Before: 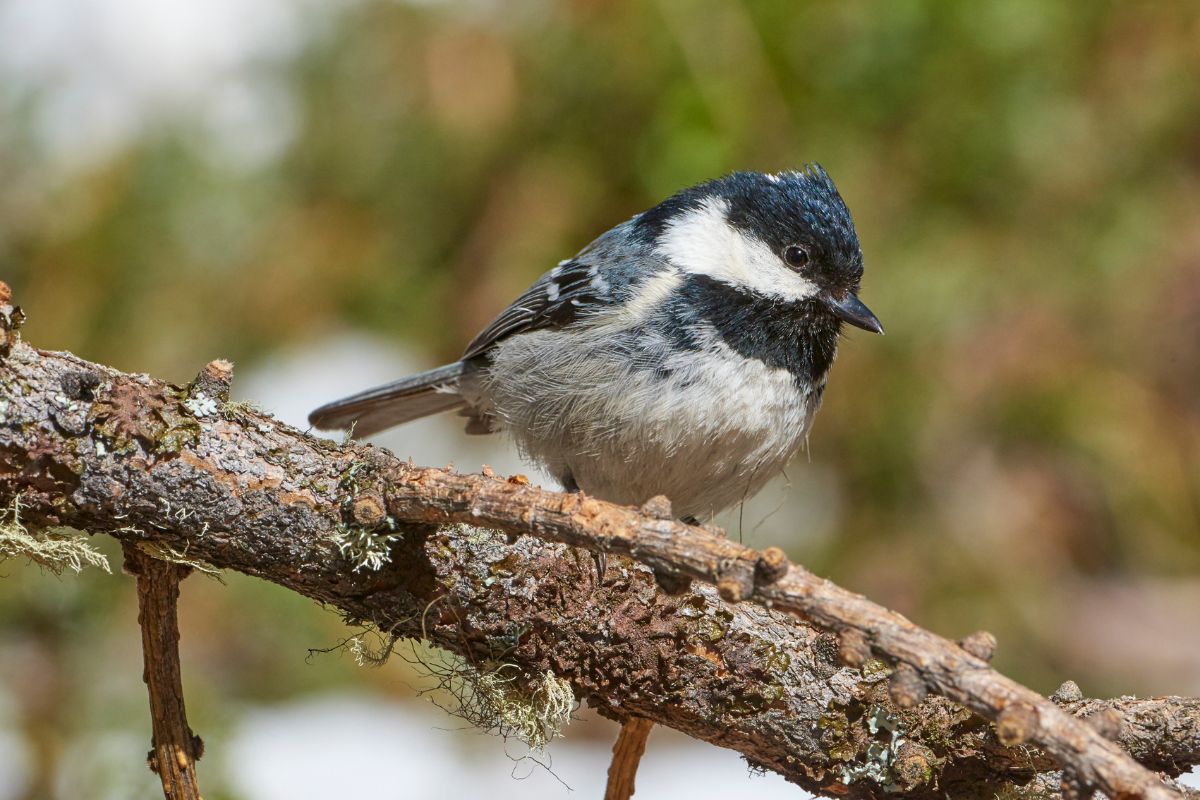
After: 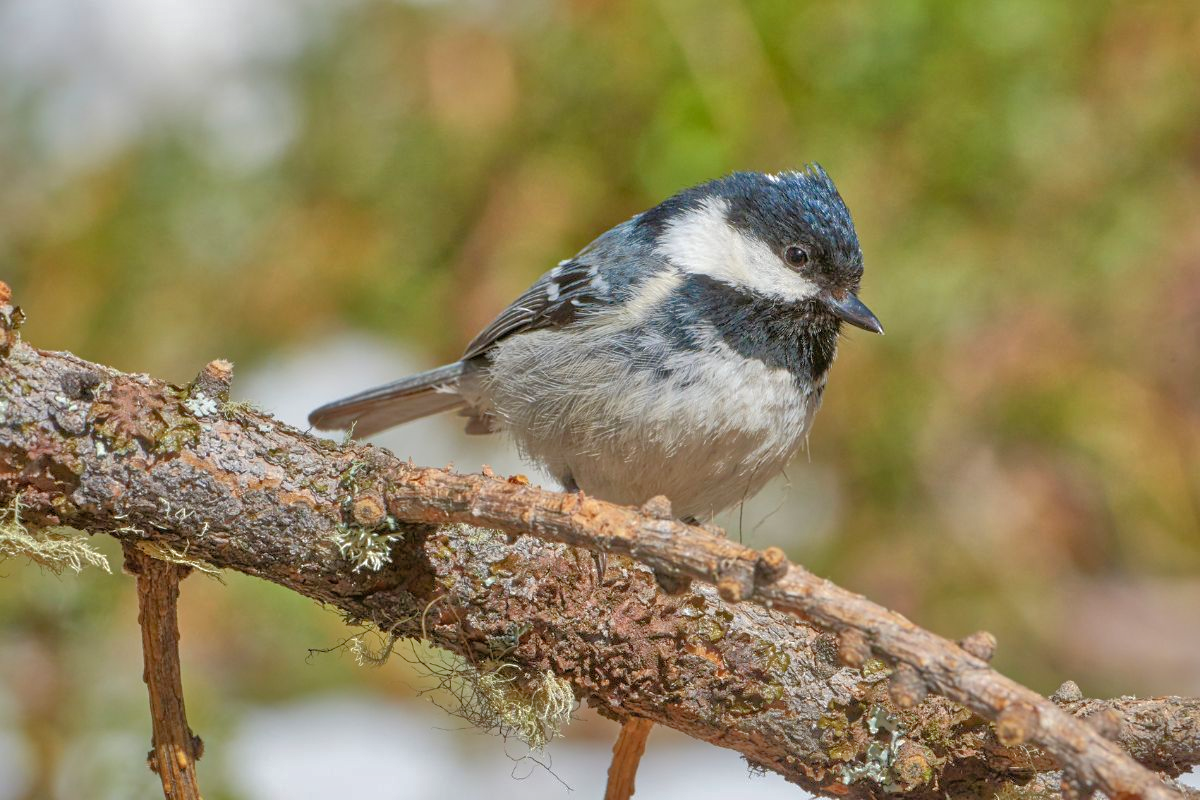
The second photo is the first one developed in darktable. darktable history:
tone equalizer: -7 EV 0.15 EV, -6 EV 0.573 EV, -5 EV 1.18 EV, -4 EV 1.32 EV, -3 EV 1.15 EV, -2 EV 0.6 EV, -1 EV 0.168 EV
shadows and highlights: shadows 39.45, highlights -59.92
